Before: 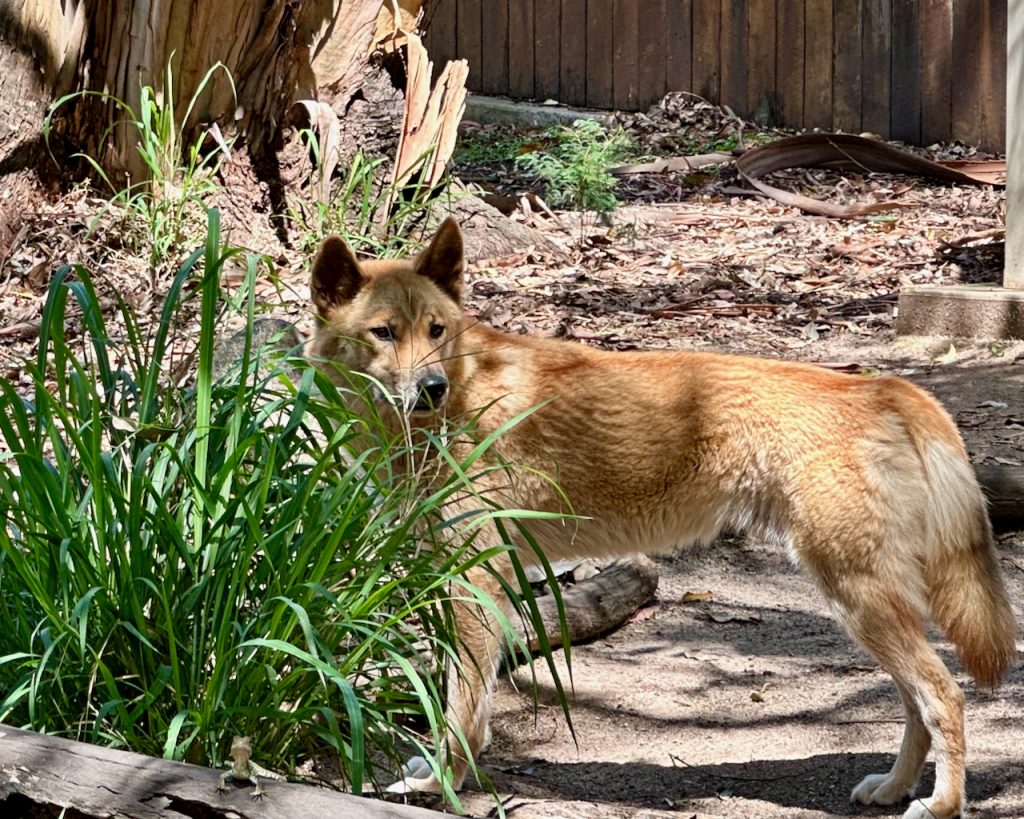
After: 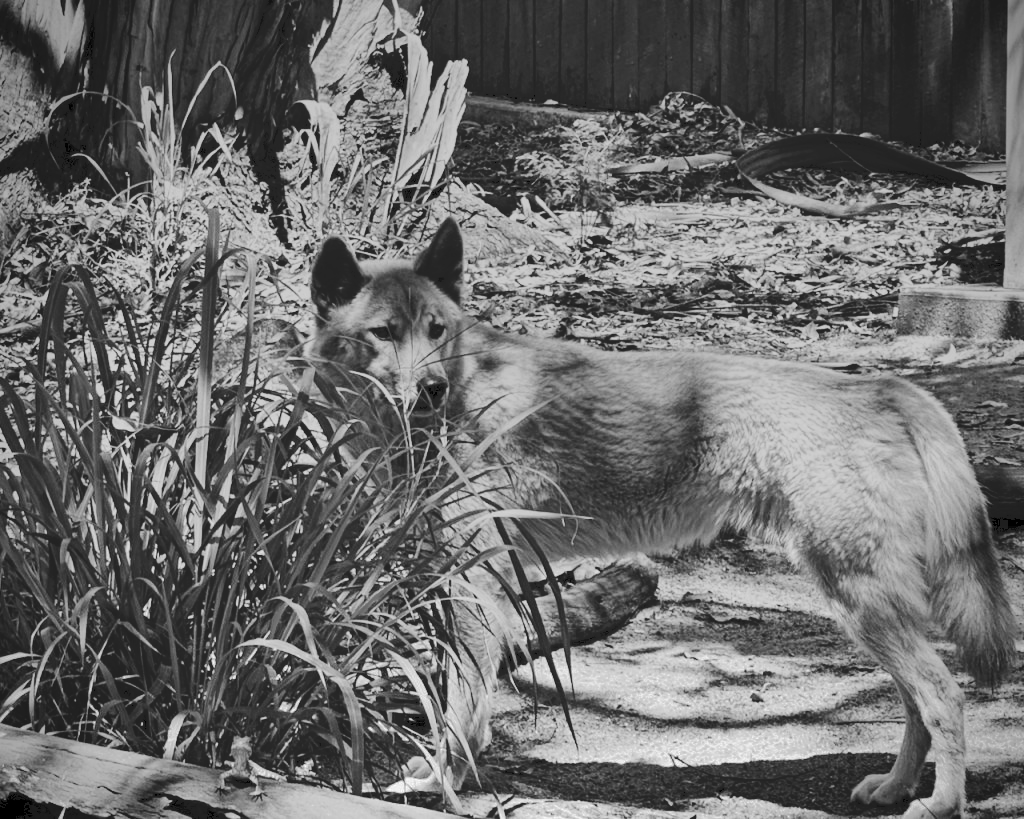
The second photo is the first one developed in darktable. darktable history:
graduated density: hue 238.83°, saturation 50%
vignetting: fall-off start 79.88%
tone curve: curves: ch0 [(0, 0) (0.003, 0.145) (0.011, 0.148) (0.025, 0.15) (0.044, 0.159) (0.069, 0.16) (0.1, 0.164) (0.136, 0.182) (0.177, 0.213) (0.224, 0.247) (0.277, 0.298) (0.335, 0.37) (0.399, 0.456) (0.468, 0.552) (0.543, 0.641) (0.623, 0.713) (0.709, 0.768) (0.801, 0.825) (0.898, 0.868) (1, 1)], preserve colors none
monochrome: a -11.7, b 1.62, size 0.5, highlights 0.38
